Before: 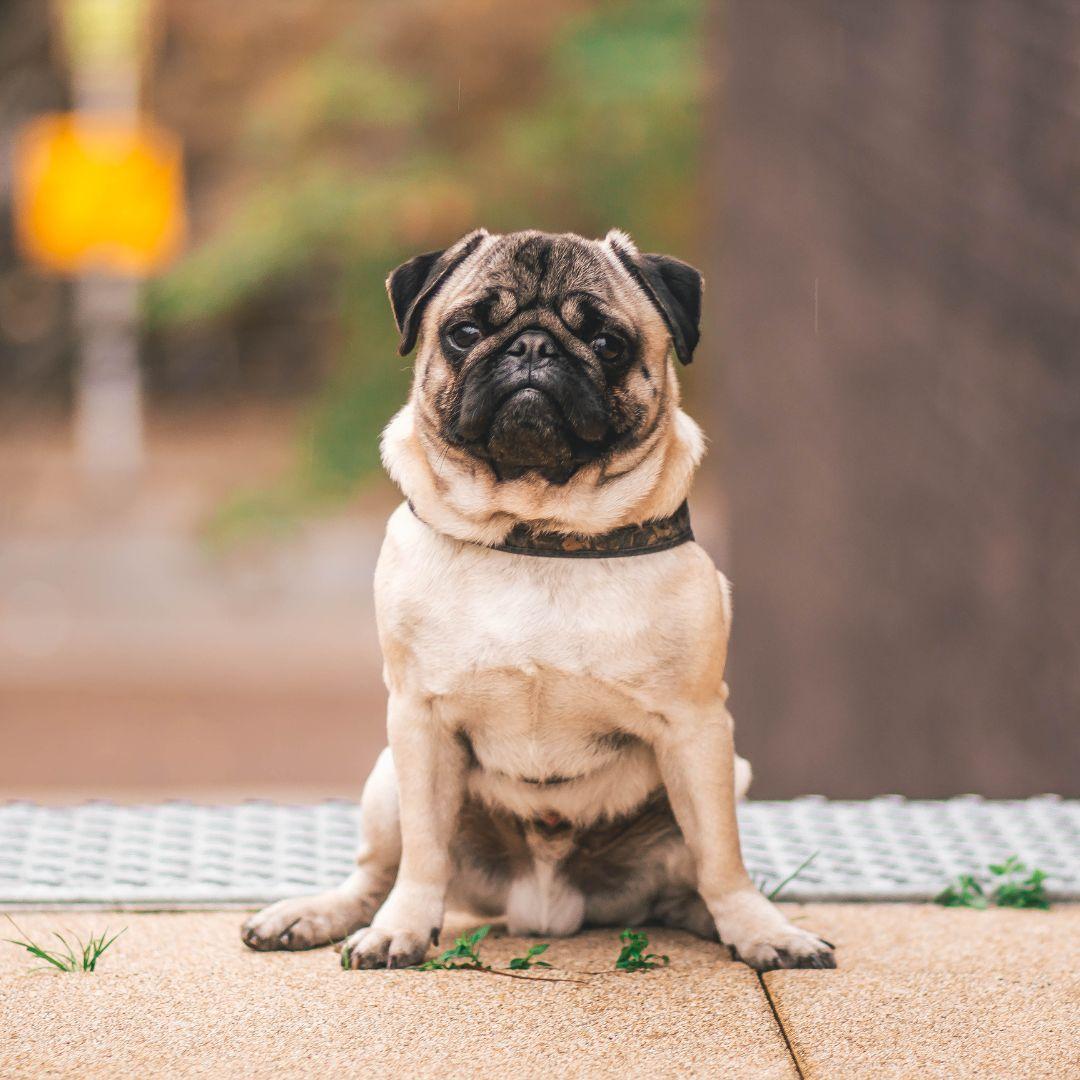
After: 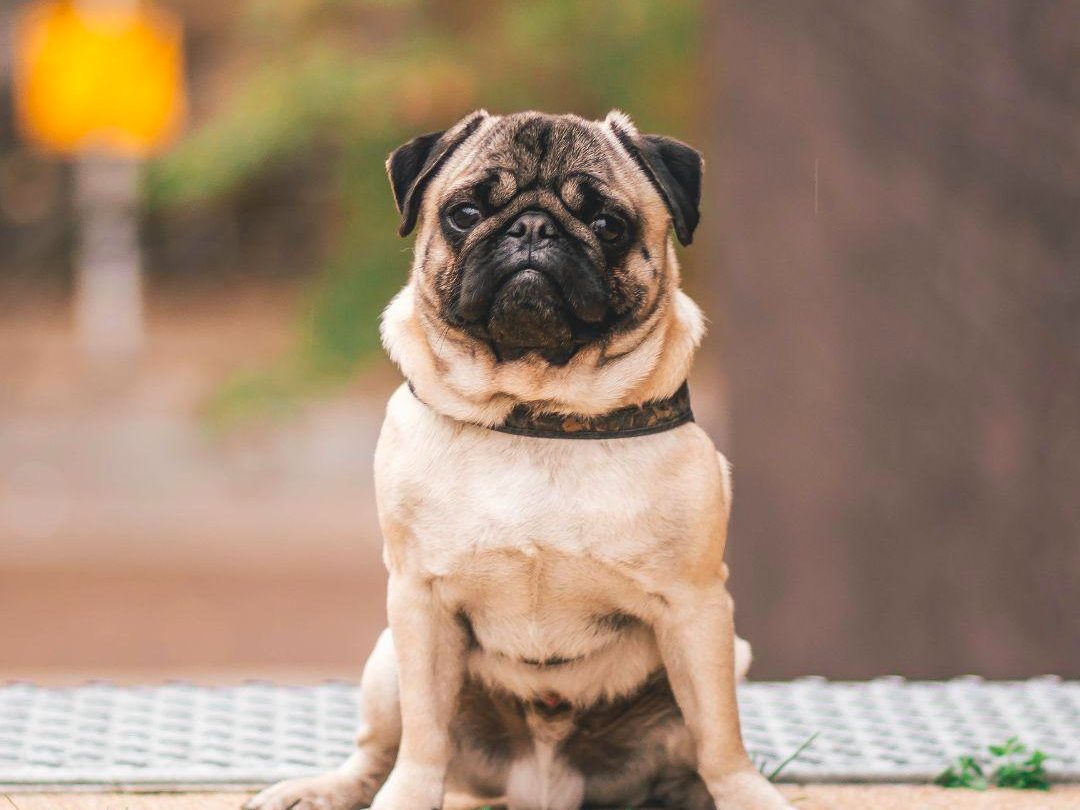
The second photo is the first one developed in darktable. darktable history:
contrast brightness saturation: saturation 0.1
crop: top 11.038%, bottom 13.962%
